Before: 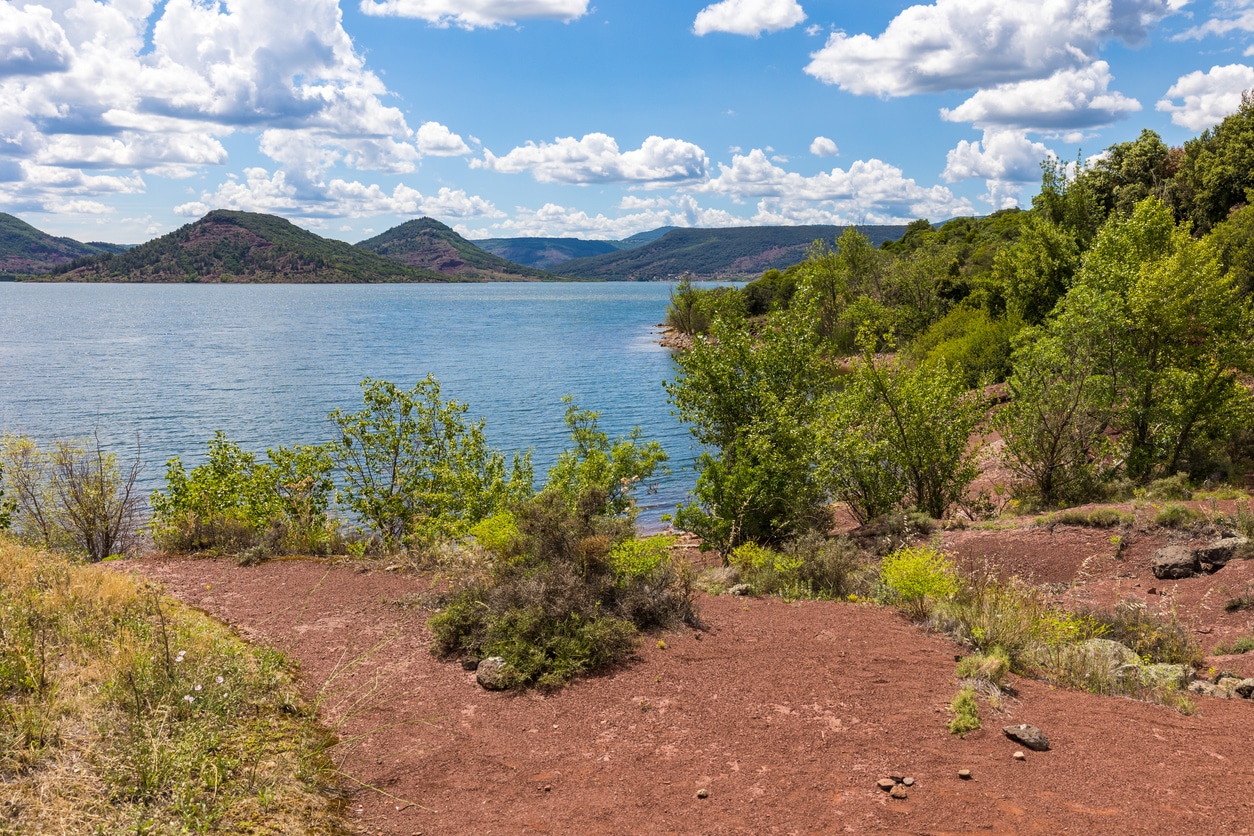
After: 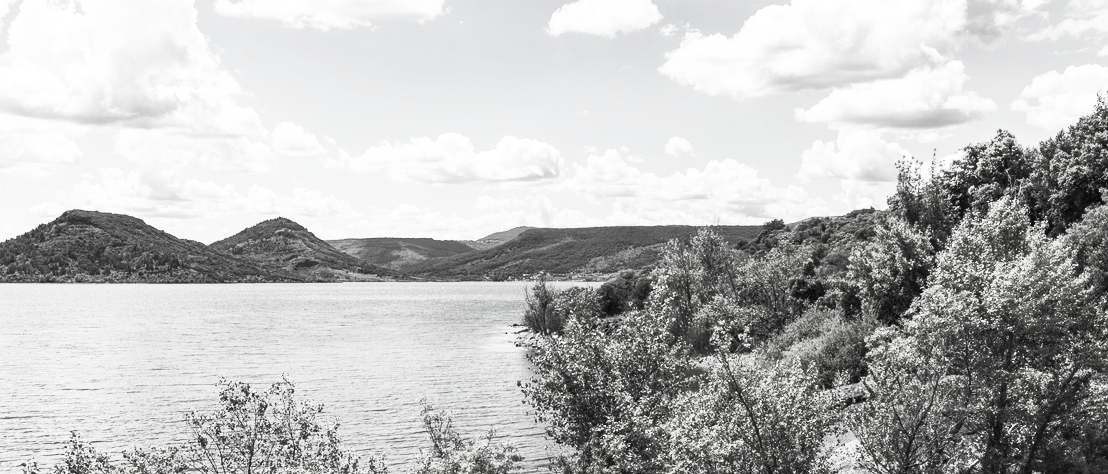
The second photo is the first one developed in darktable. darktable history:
contrast brightness saturation: contrast 0.54, brightness 0.461, saturation -0.982
crop and rotate: left 11.634%, bottom 43.189%
